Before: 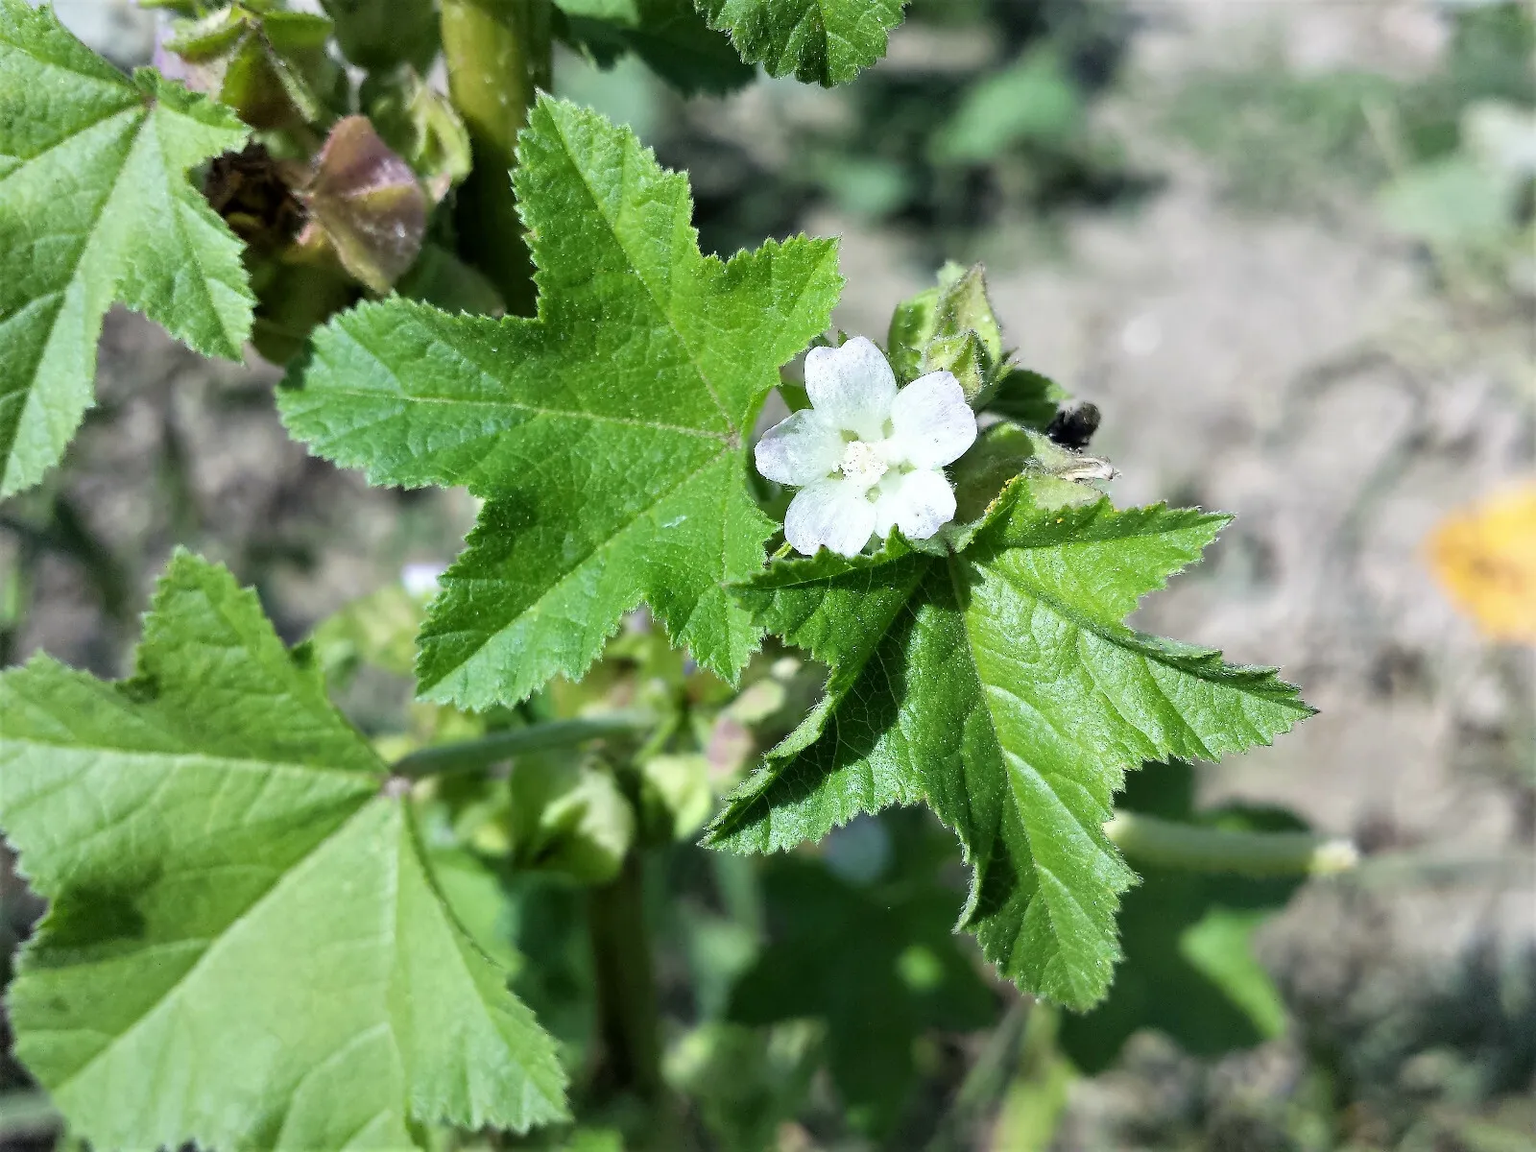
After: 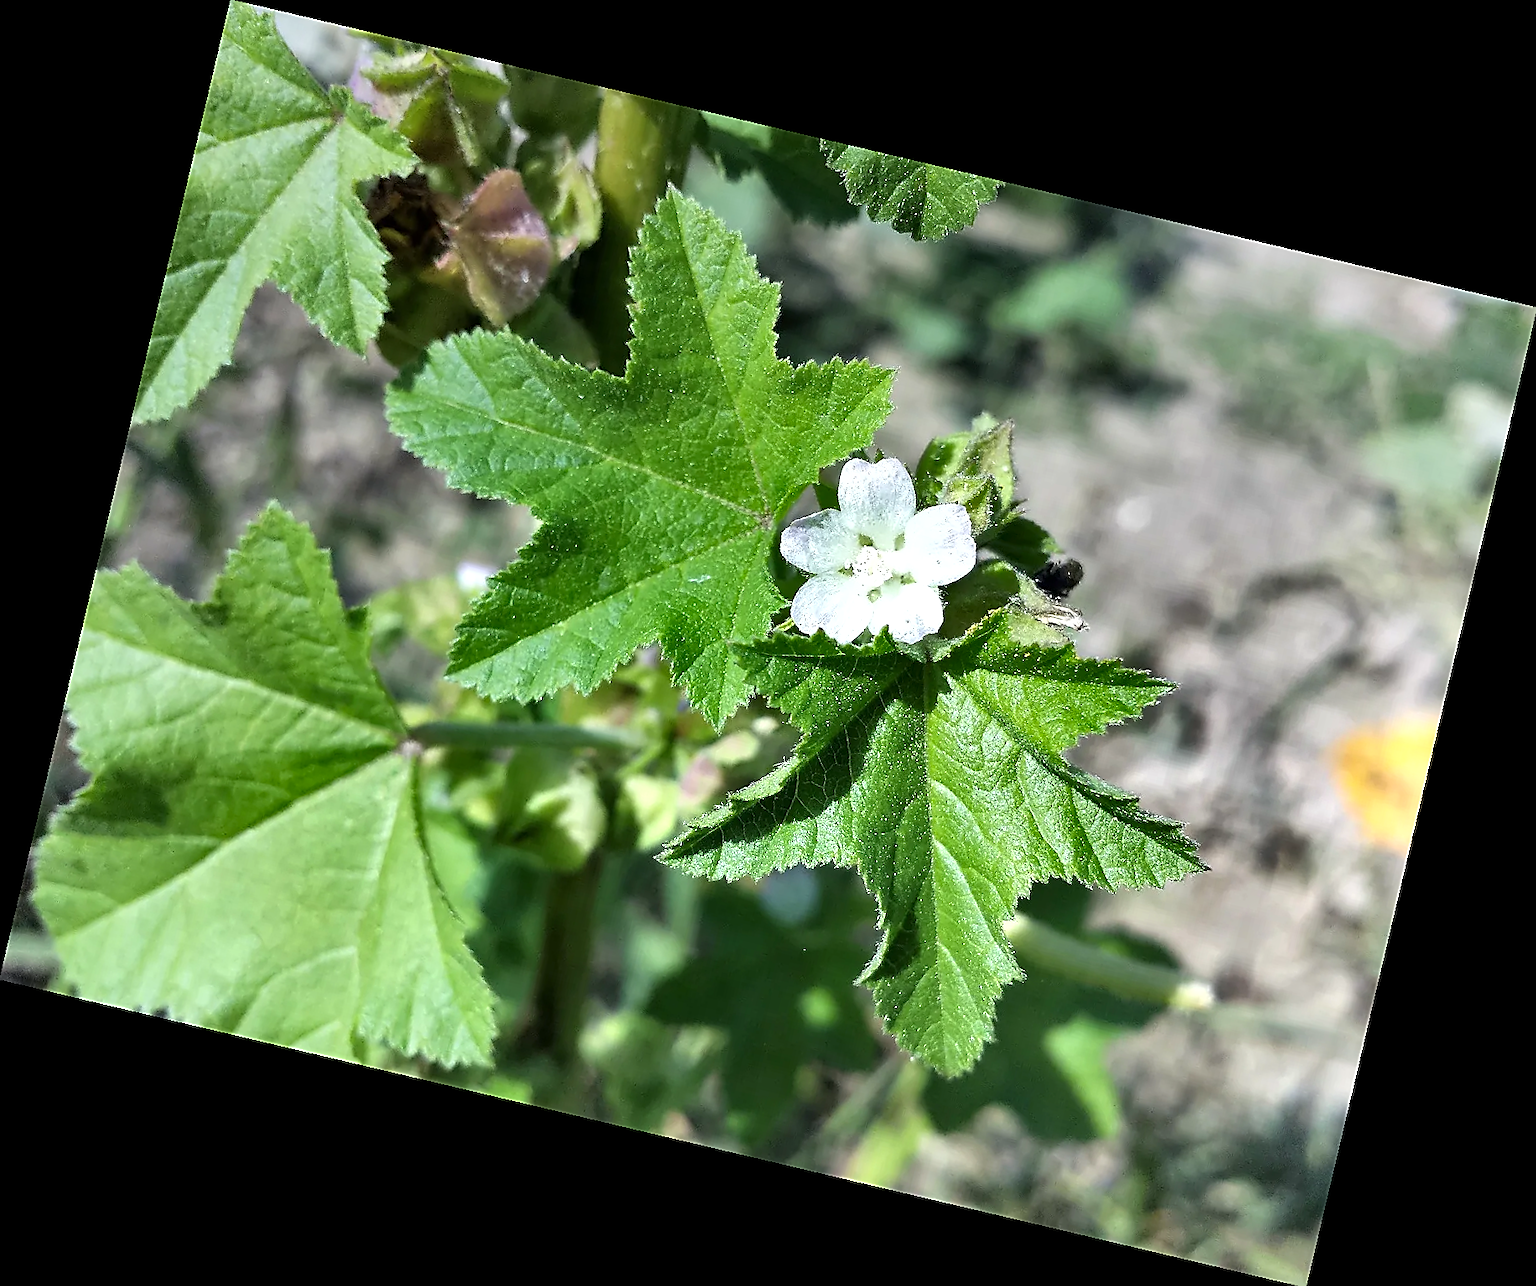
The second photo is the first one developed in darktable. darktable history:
exposure: exposure 0.574 EV, compensate highlight preservation false
shadows and highlights: shadows 24.5, highlights -78.15, soften with gaussian
rotate and perspective: rotation 13.27°, automatic cropping off
graduated density: rotation -0.352°, offset 57.64
sharpen: radius 1.4, amount 1.25, threshold 0.7
